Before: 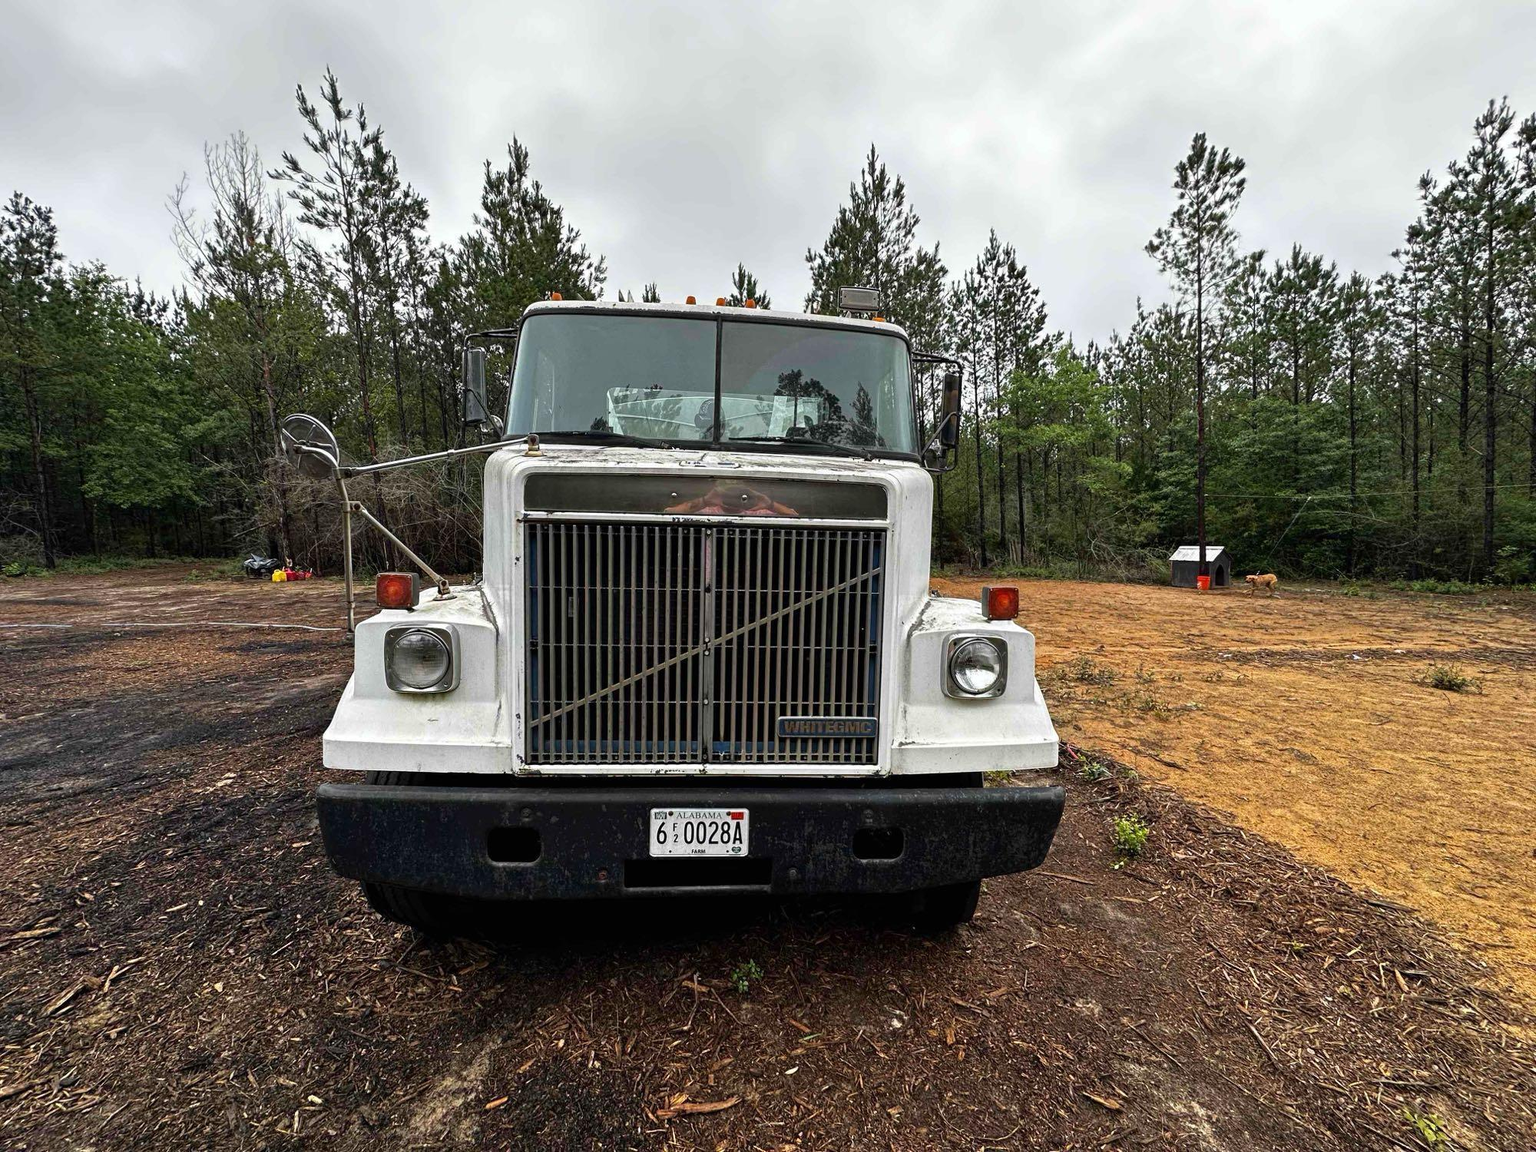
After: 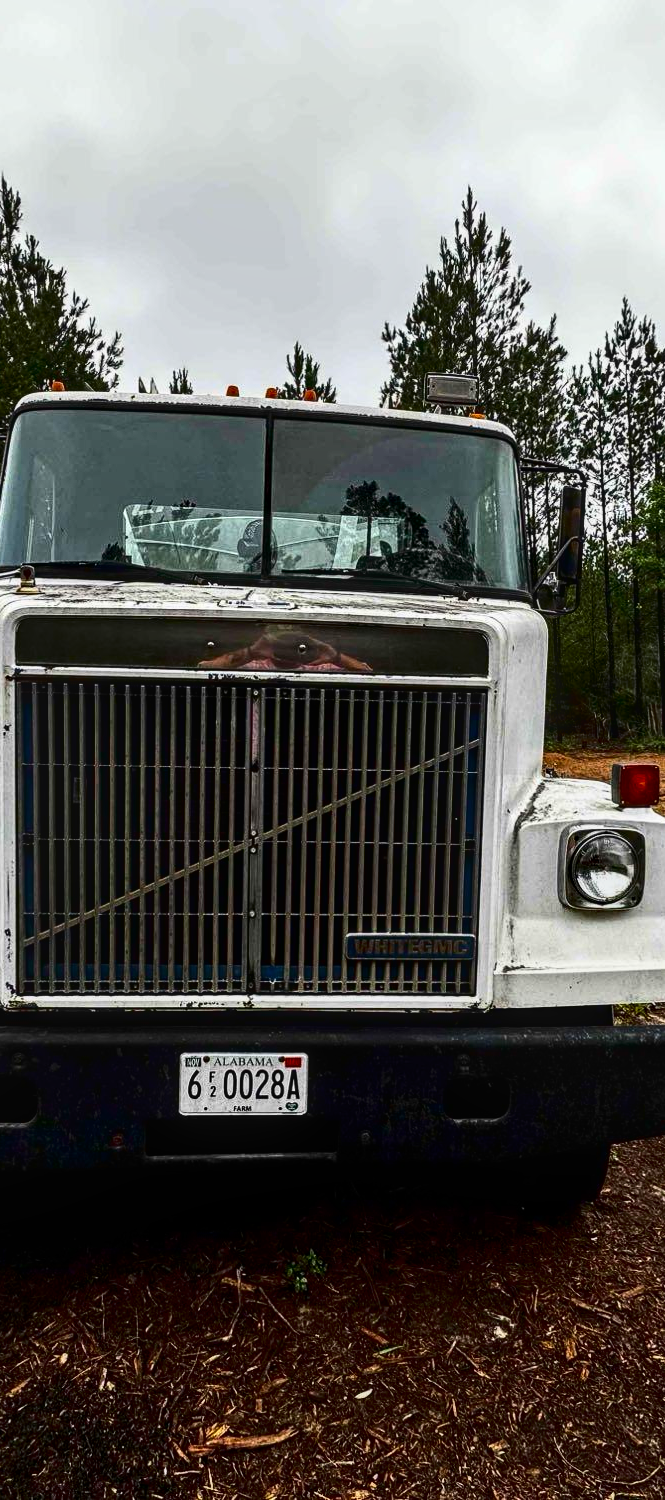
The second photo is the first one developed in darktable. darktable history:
contrast brightness saturation: contrast 0.24, brightness -0.24, saturation 0.14
local contrast: on, module defaults
crop: left 33.36%, right 33.36%
